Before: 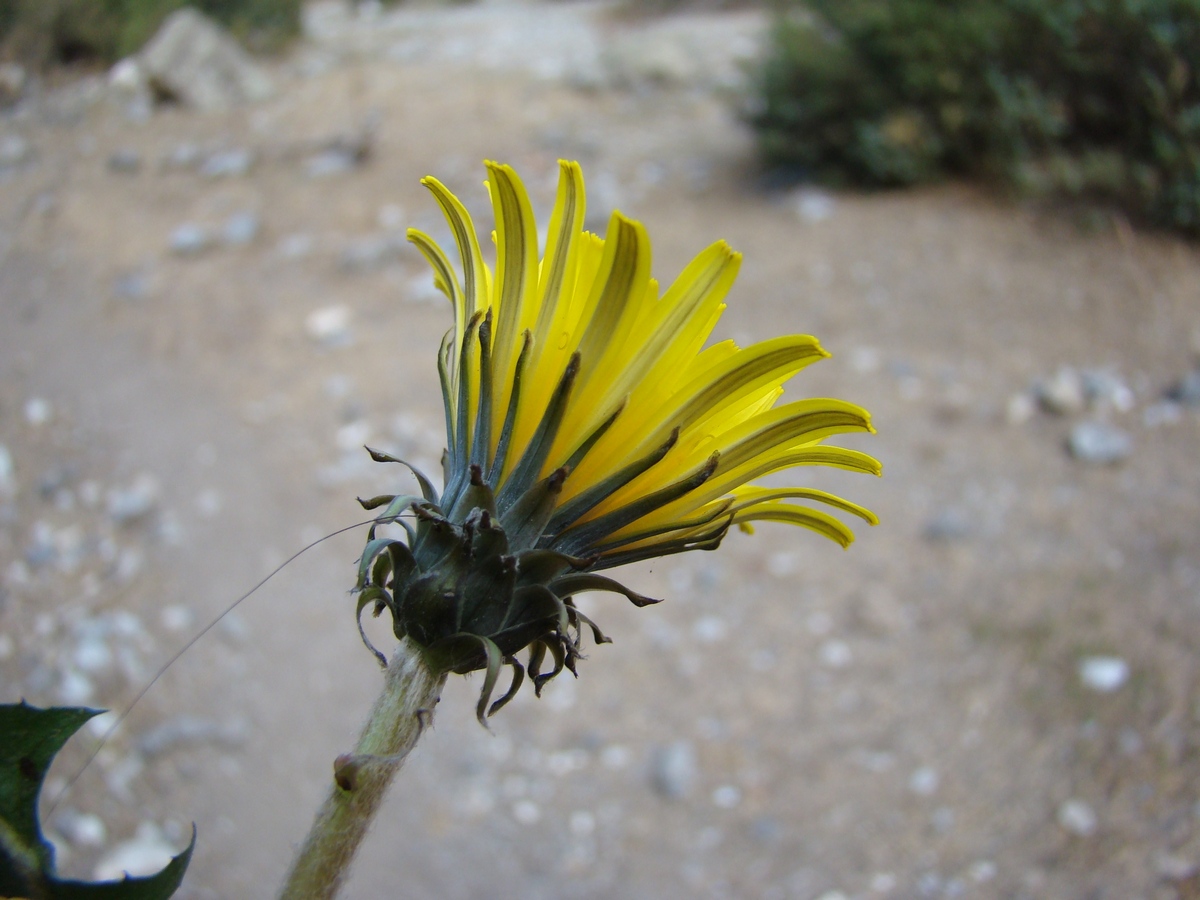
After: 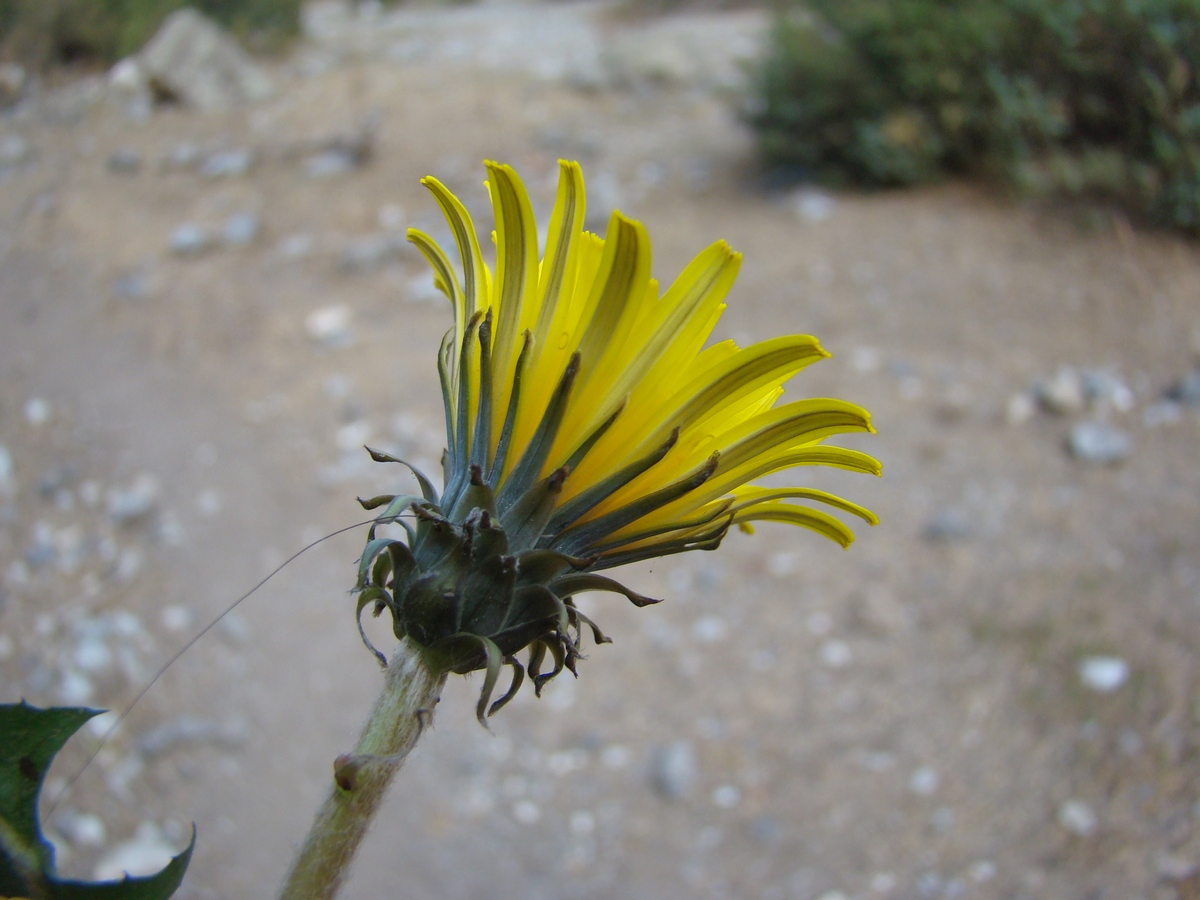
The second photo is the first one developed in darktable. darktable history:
white balance: emerald 1
shadows and highlights: on, module defaults
